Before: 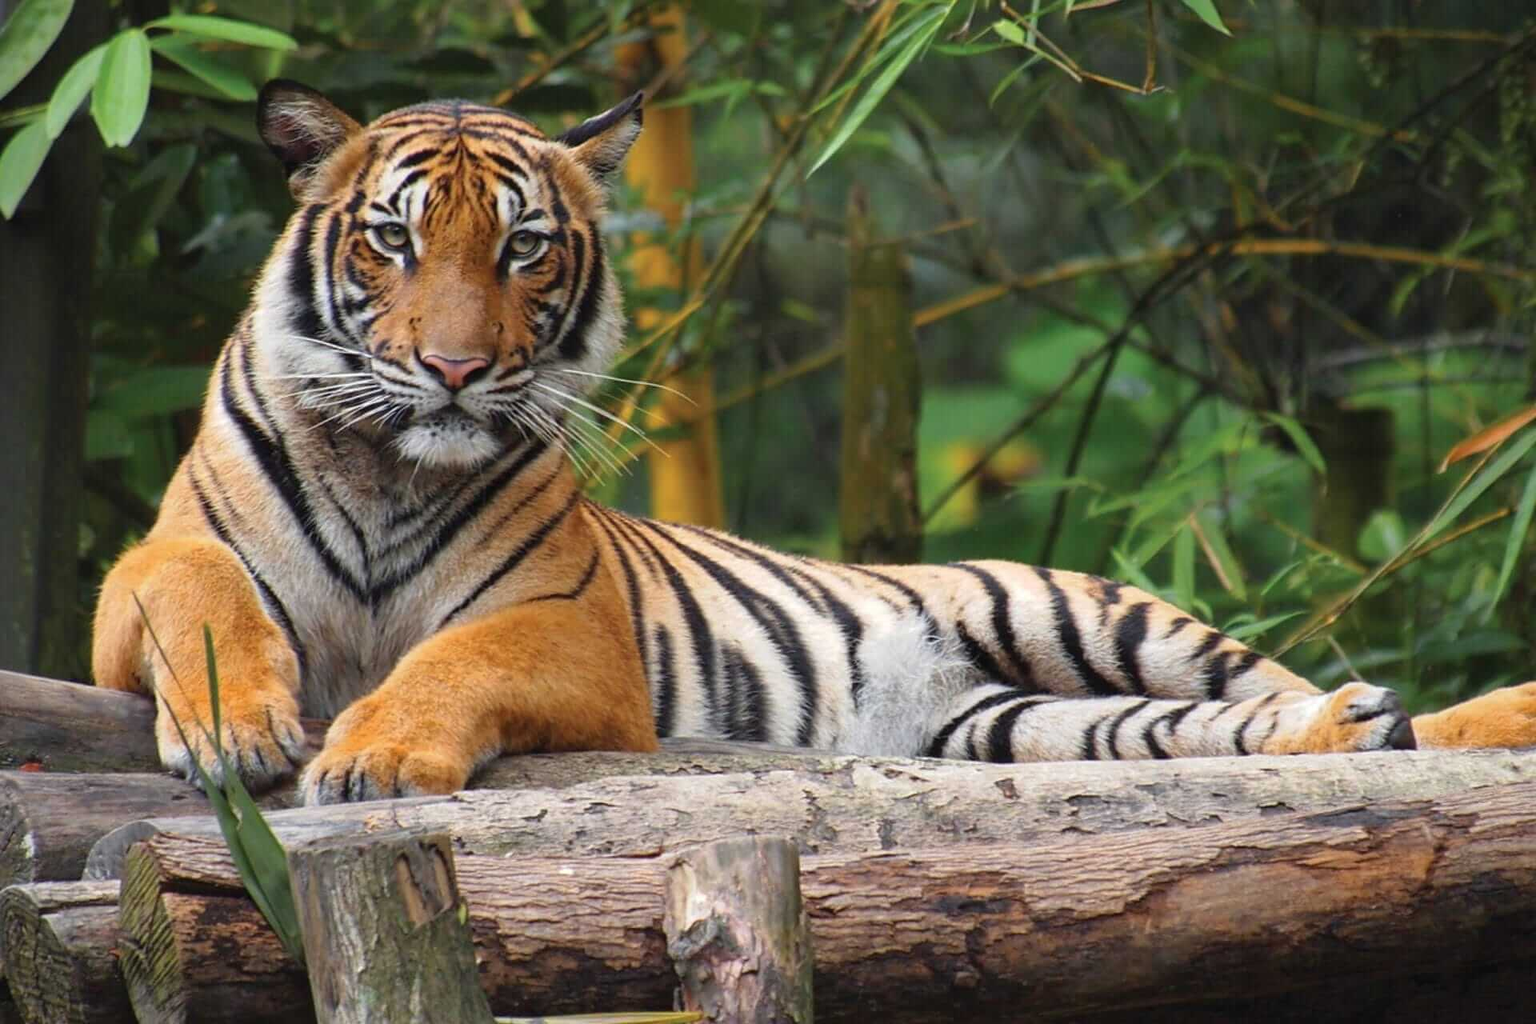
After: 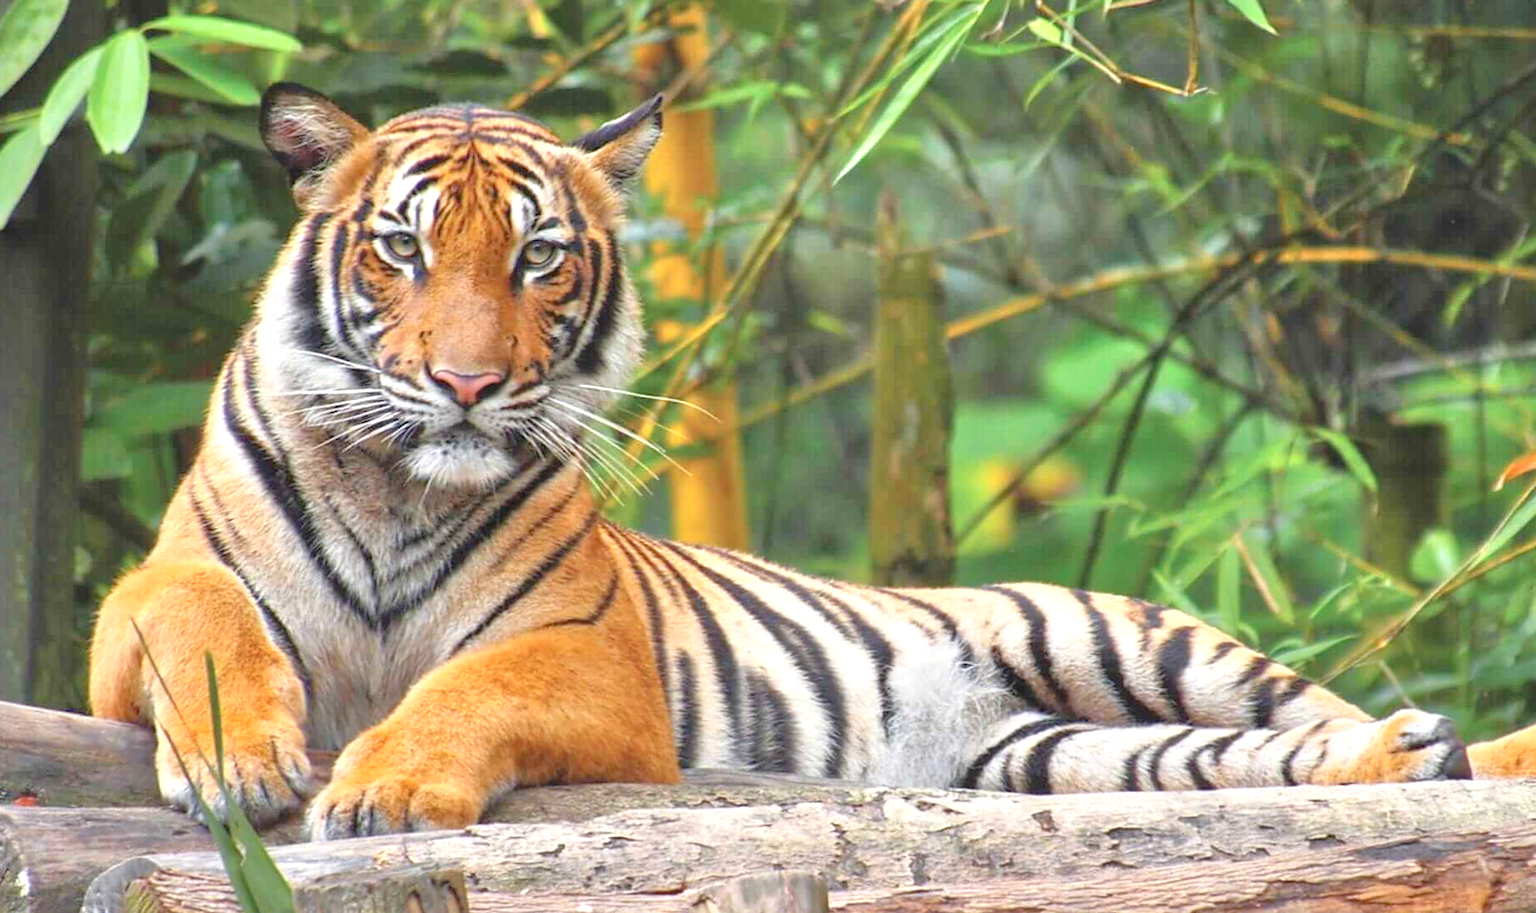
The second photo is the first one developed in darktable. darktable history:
tone equalizer: -8 EV 1.98 EV, -7 EV 1.96 EV, -6 EV 1.97 EV, -5 EV 1.99 EV, -4 EV 1.96 EV, -3 EV 1.49 EV, -2 EV 0.996 EV, -1 EV 0.506 EV, mask exposure compensation -0.507 EV
crop and rotate: angle 0.144°, left 0.286%, right 3.552%, bottom 14.133%
